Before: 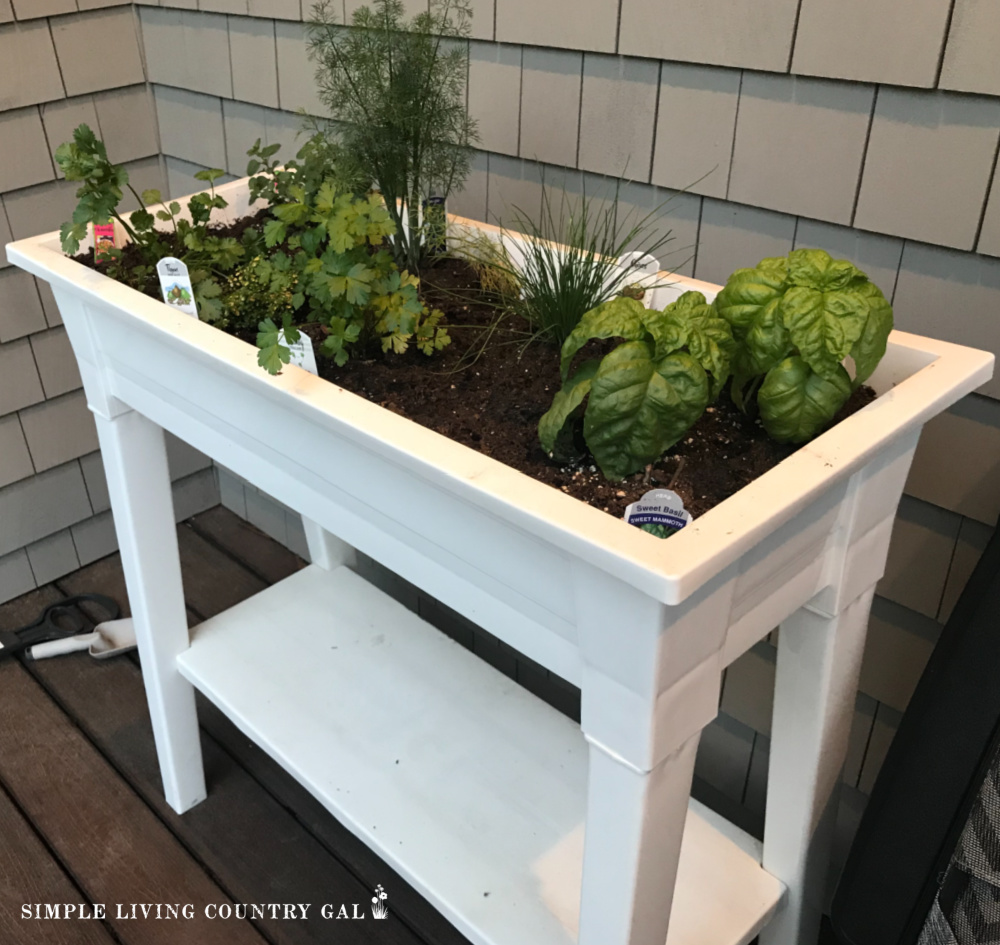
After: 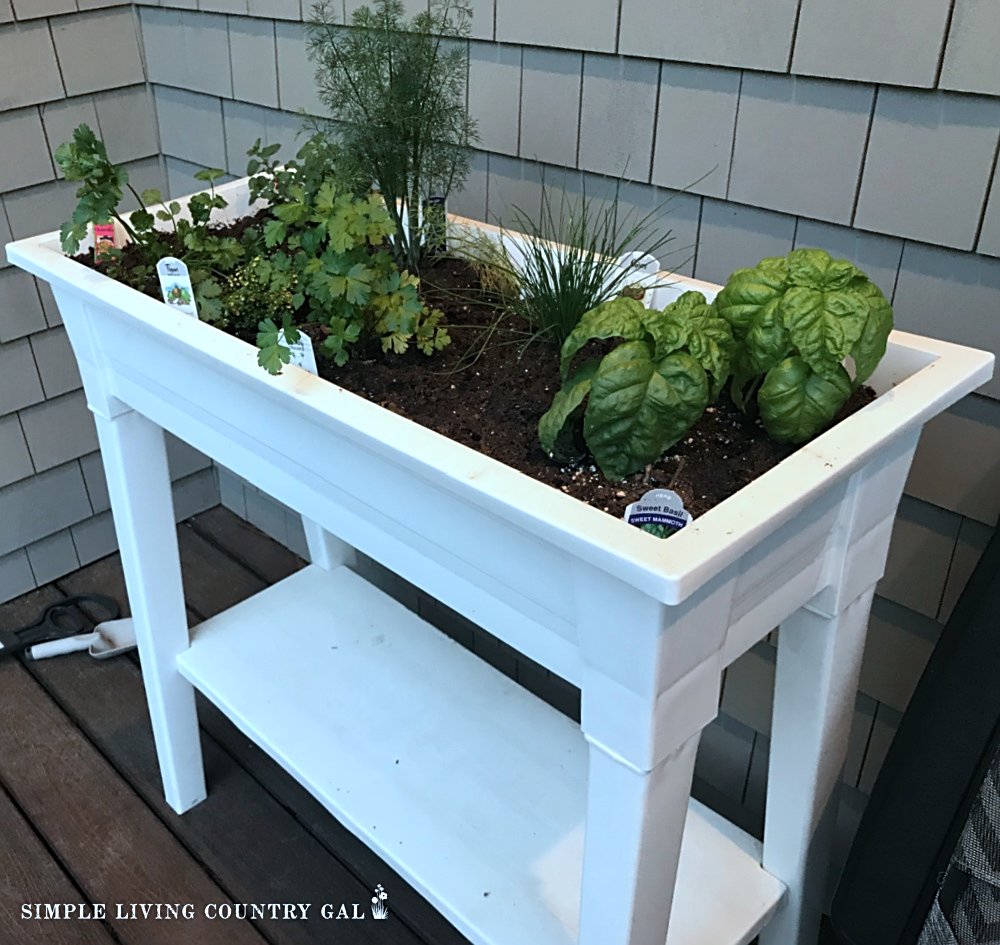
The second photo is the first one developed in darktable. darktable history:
color calibration: illuminant as shot in camera, x 0.383, y 0.38, temperature 3949.15 K, gamut compression 1.66
sharpen: on, module defaults
